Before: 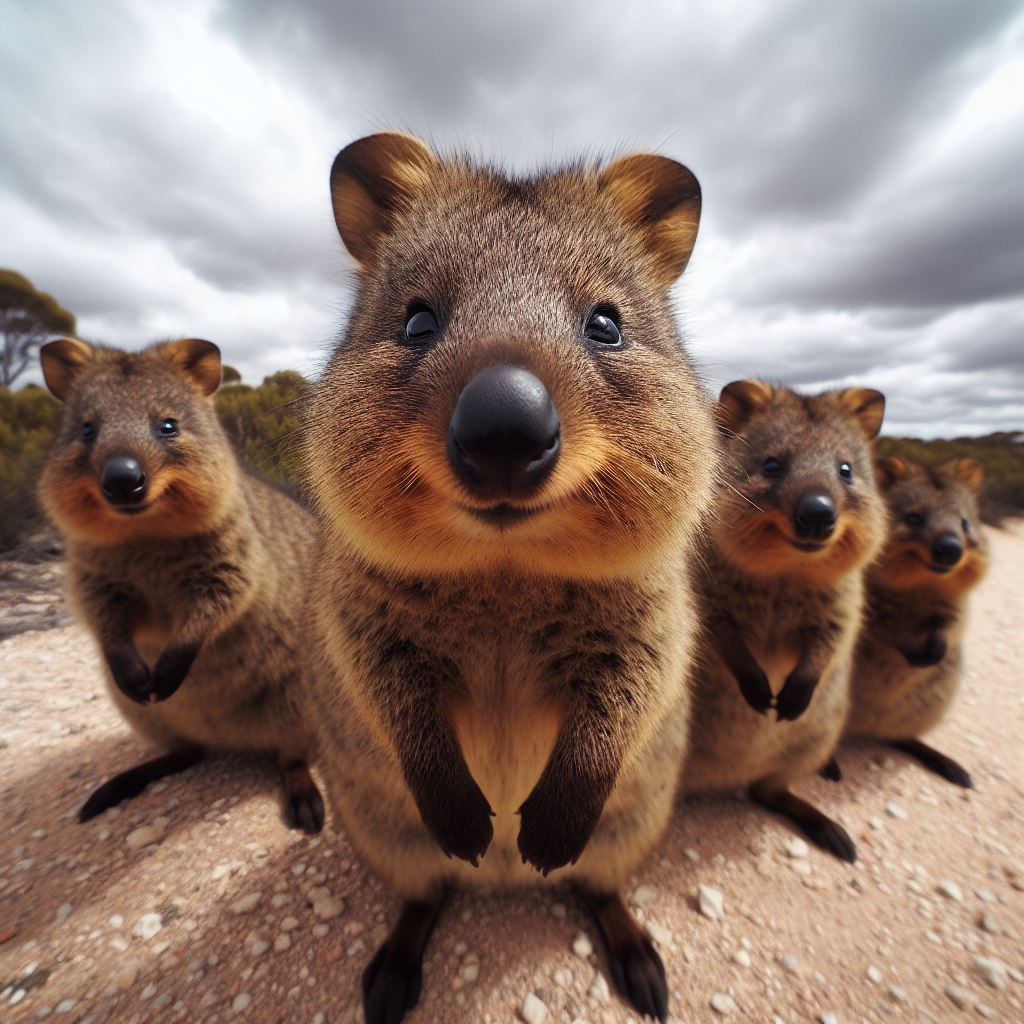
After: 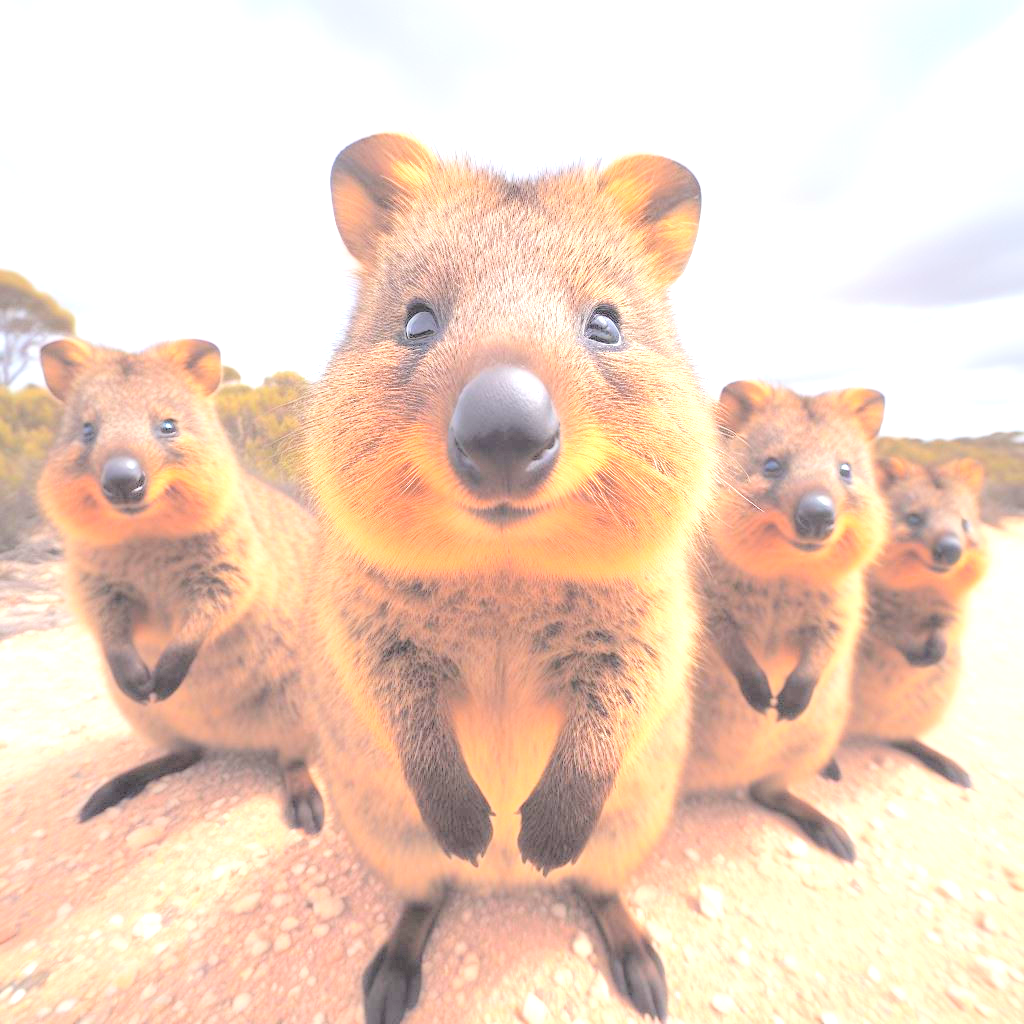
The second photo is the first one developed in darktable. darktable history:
contrast brightness saturation: brightness 1
exposure: black level correction 0, exposure 1.5 EV, compensate highlight preservation false
